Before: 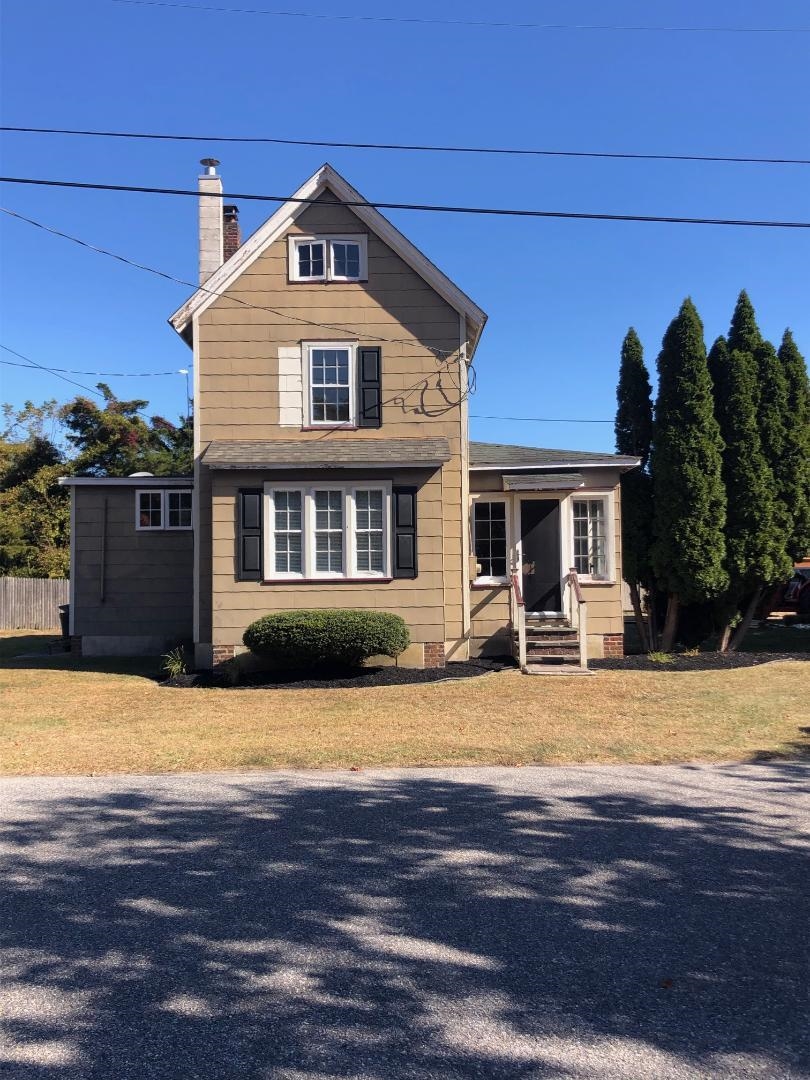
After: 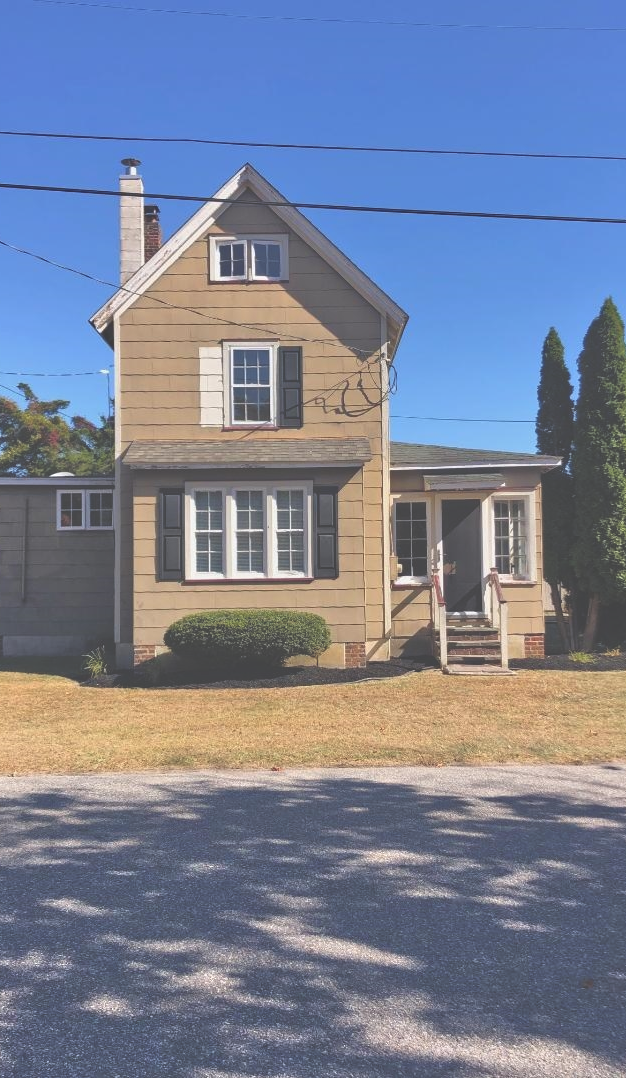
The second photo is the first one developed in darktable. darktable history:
crop: left 9.868%, right 12.737%
exposure: black level correction -0.025, exposure -0.12 EV, compensate highlight preservation false
tone equalizer: -7 EV 0.16 EV, -6 EV 0.591 EV, -5 EV 1.14 EV, -4 EV 1.31 EV, -3 EV 1.17 EV, -2 EV 0.6 EV, -1 EV 0.158 EV
